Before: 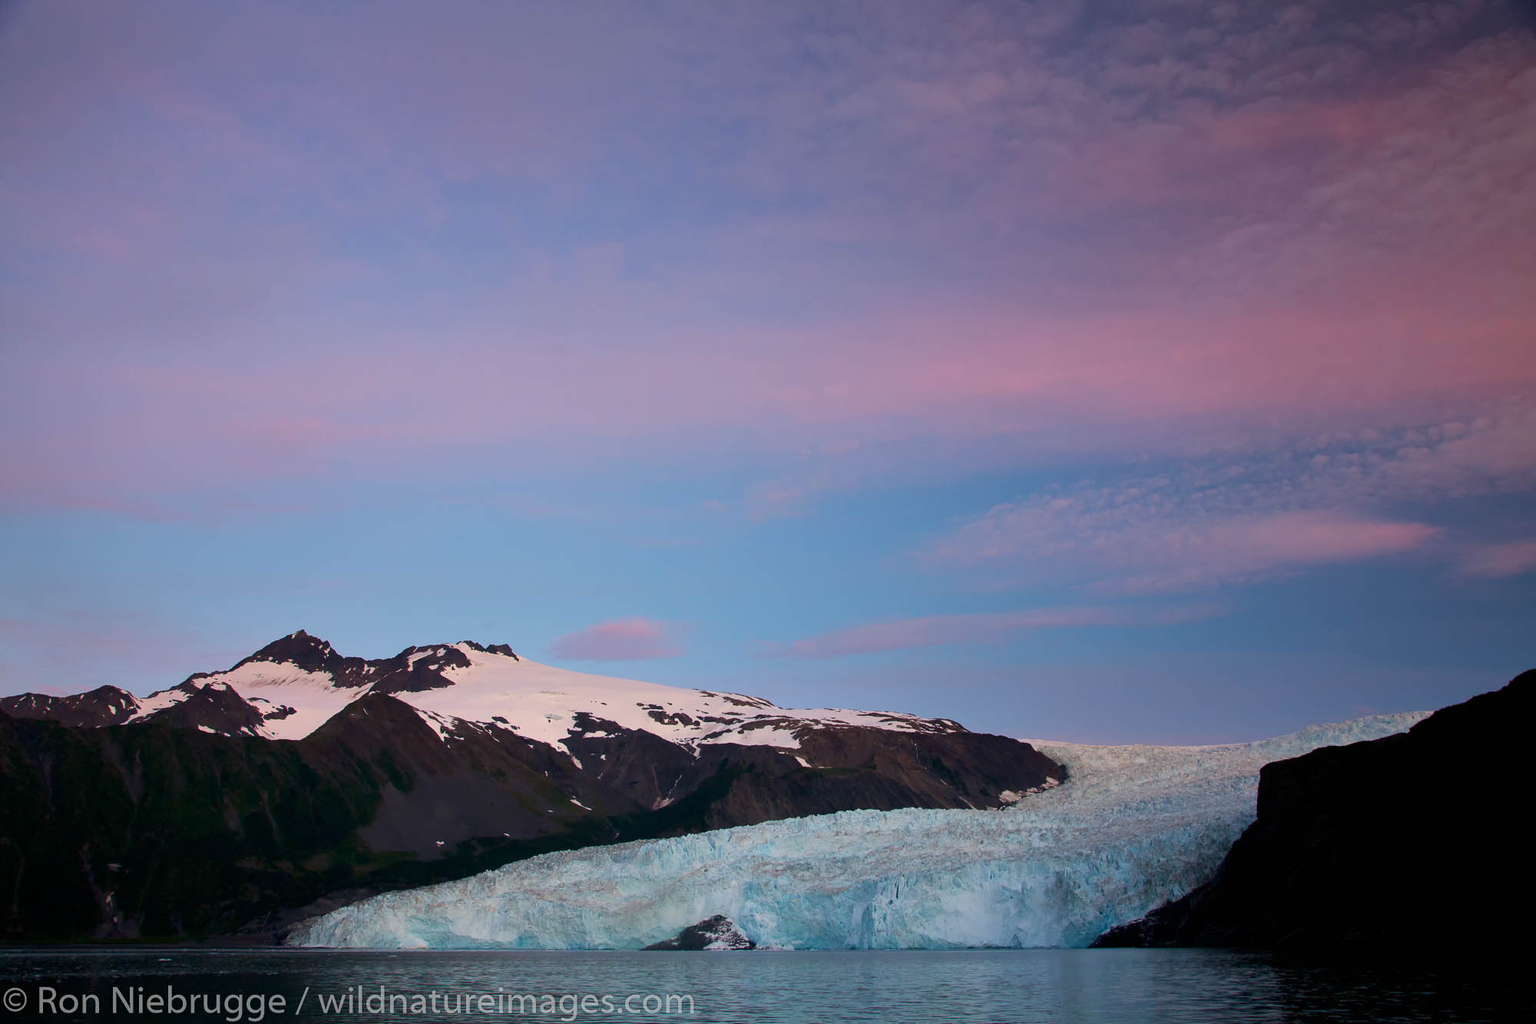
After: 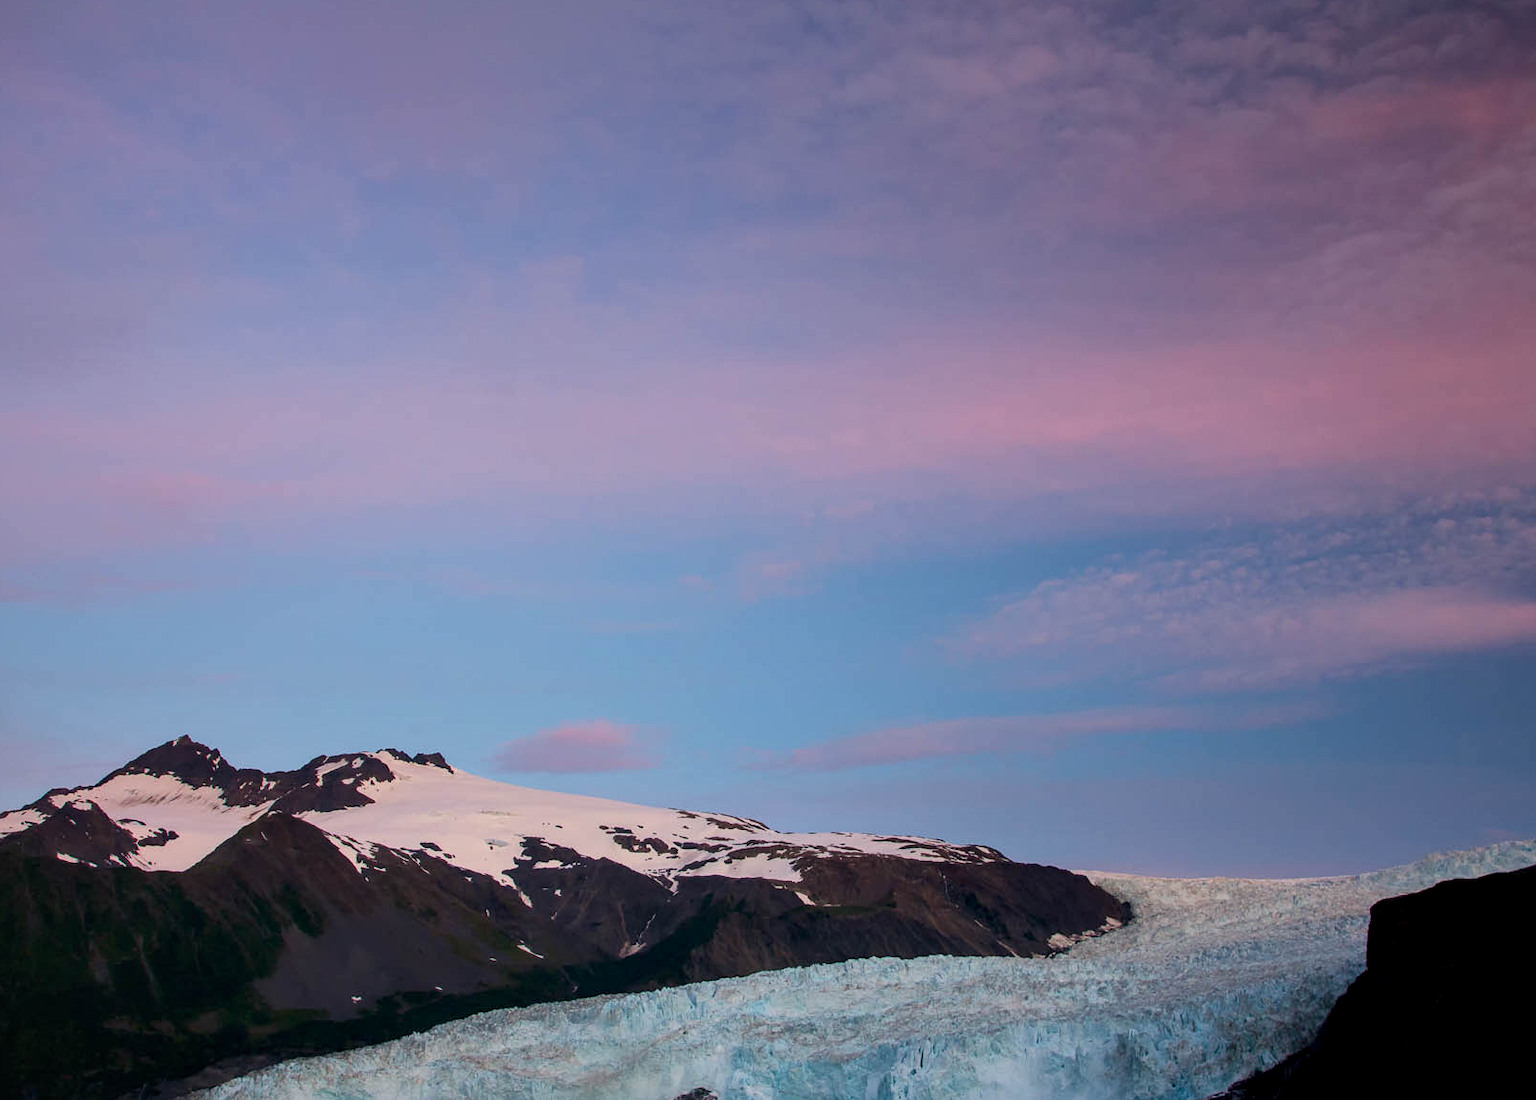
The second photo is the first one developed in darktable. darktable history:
crop: left 9.929%, top 3.475%, right 9.188%, bottom 9.529%
local contrast: on, module defaults
tone equalizer: on, module defaults
